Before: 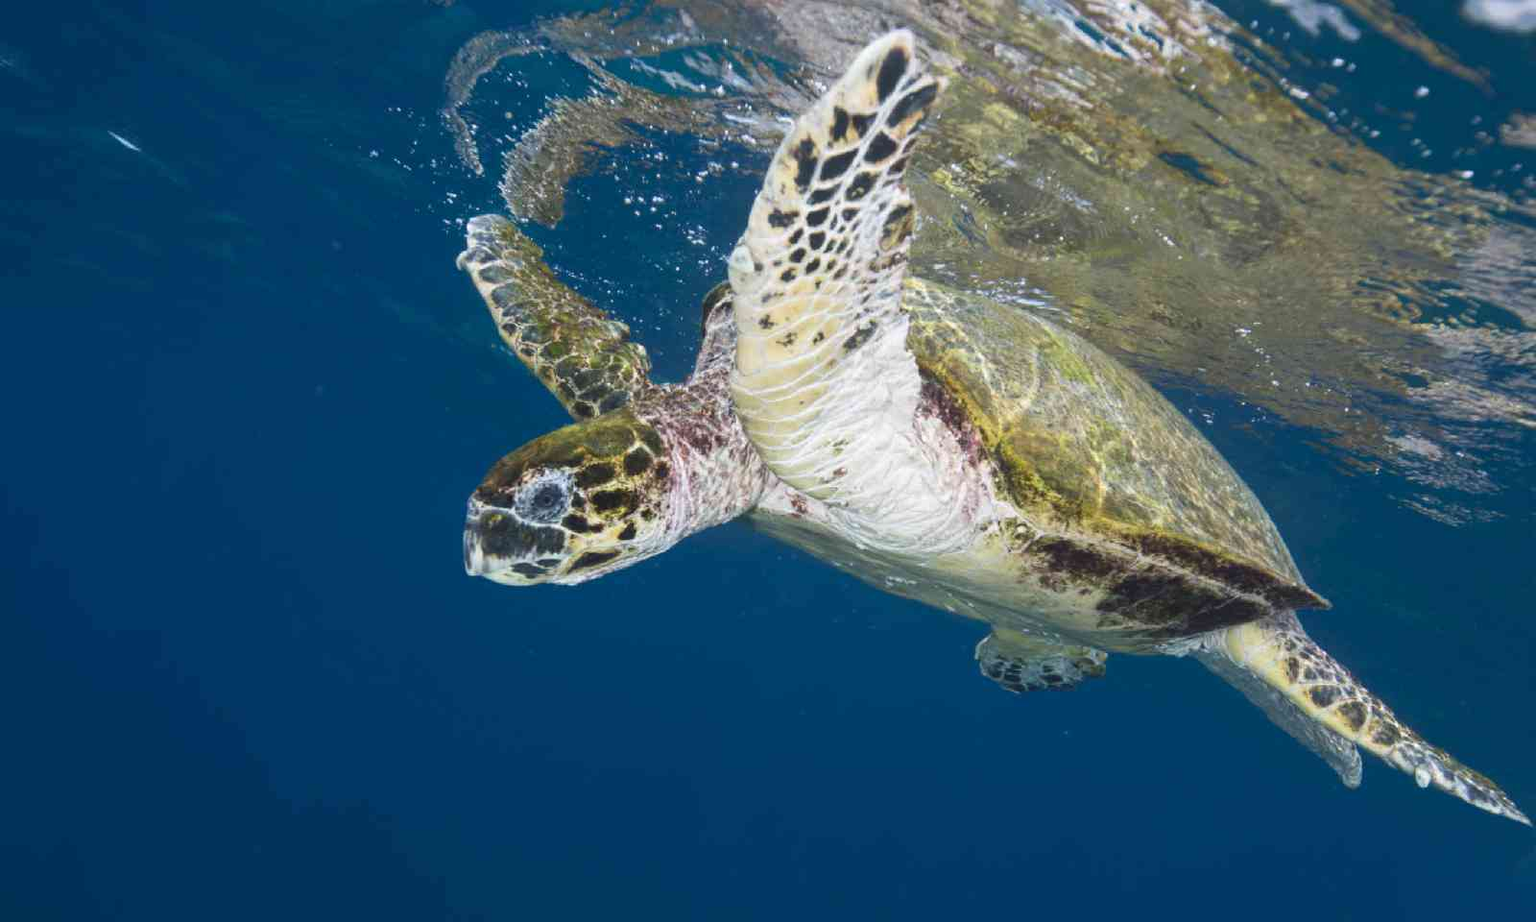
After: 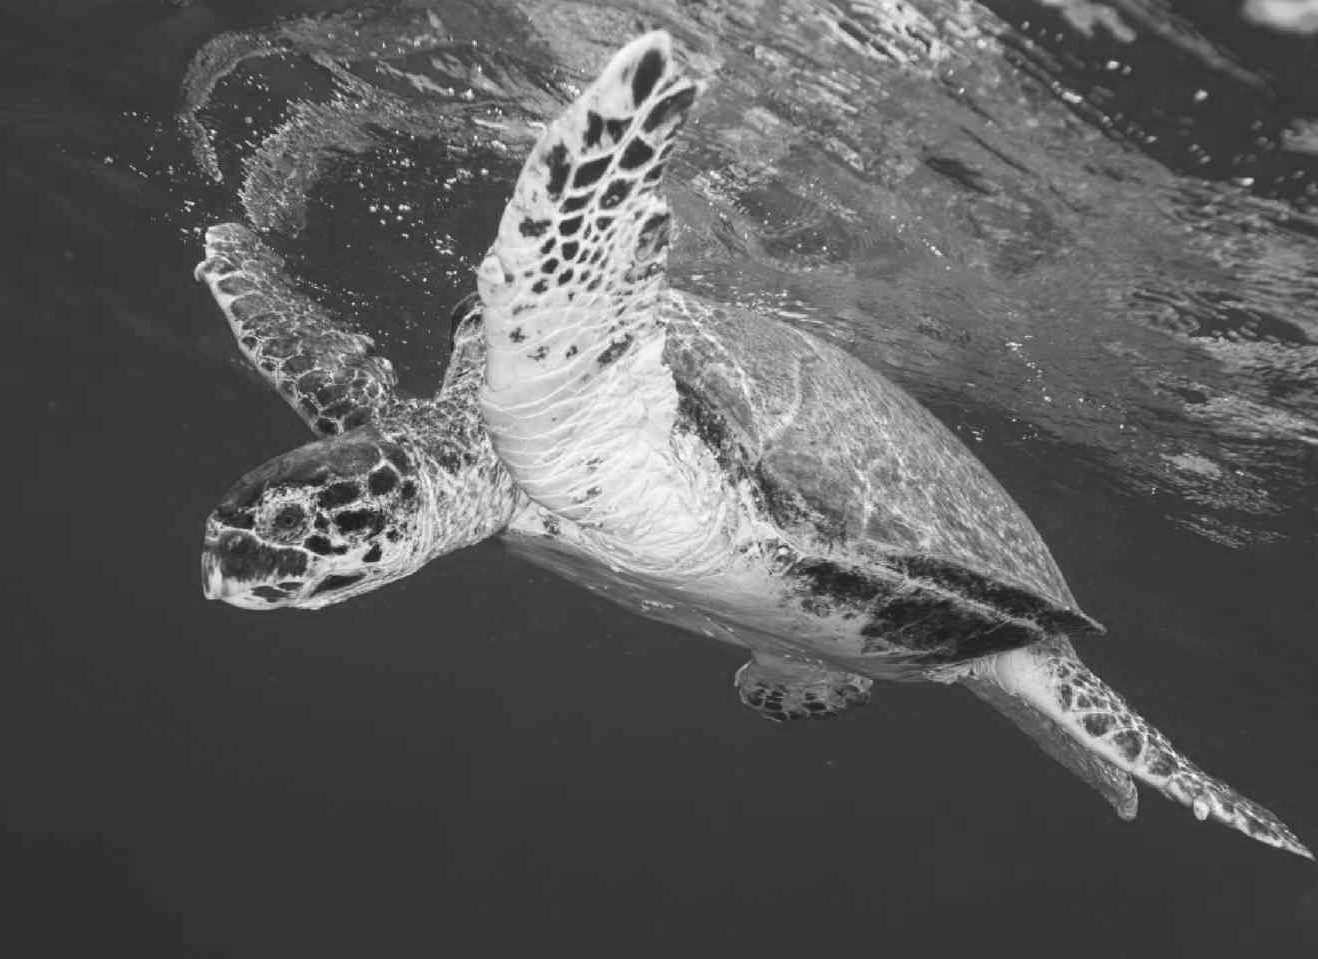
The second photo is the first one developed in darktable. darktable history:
monochrome: on, module defaults
crop: left 17.582%, bottom 0.031%
